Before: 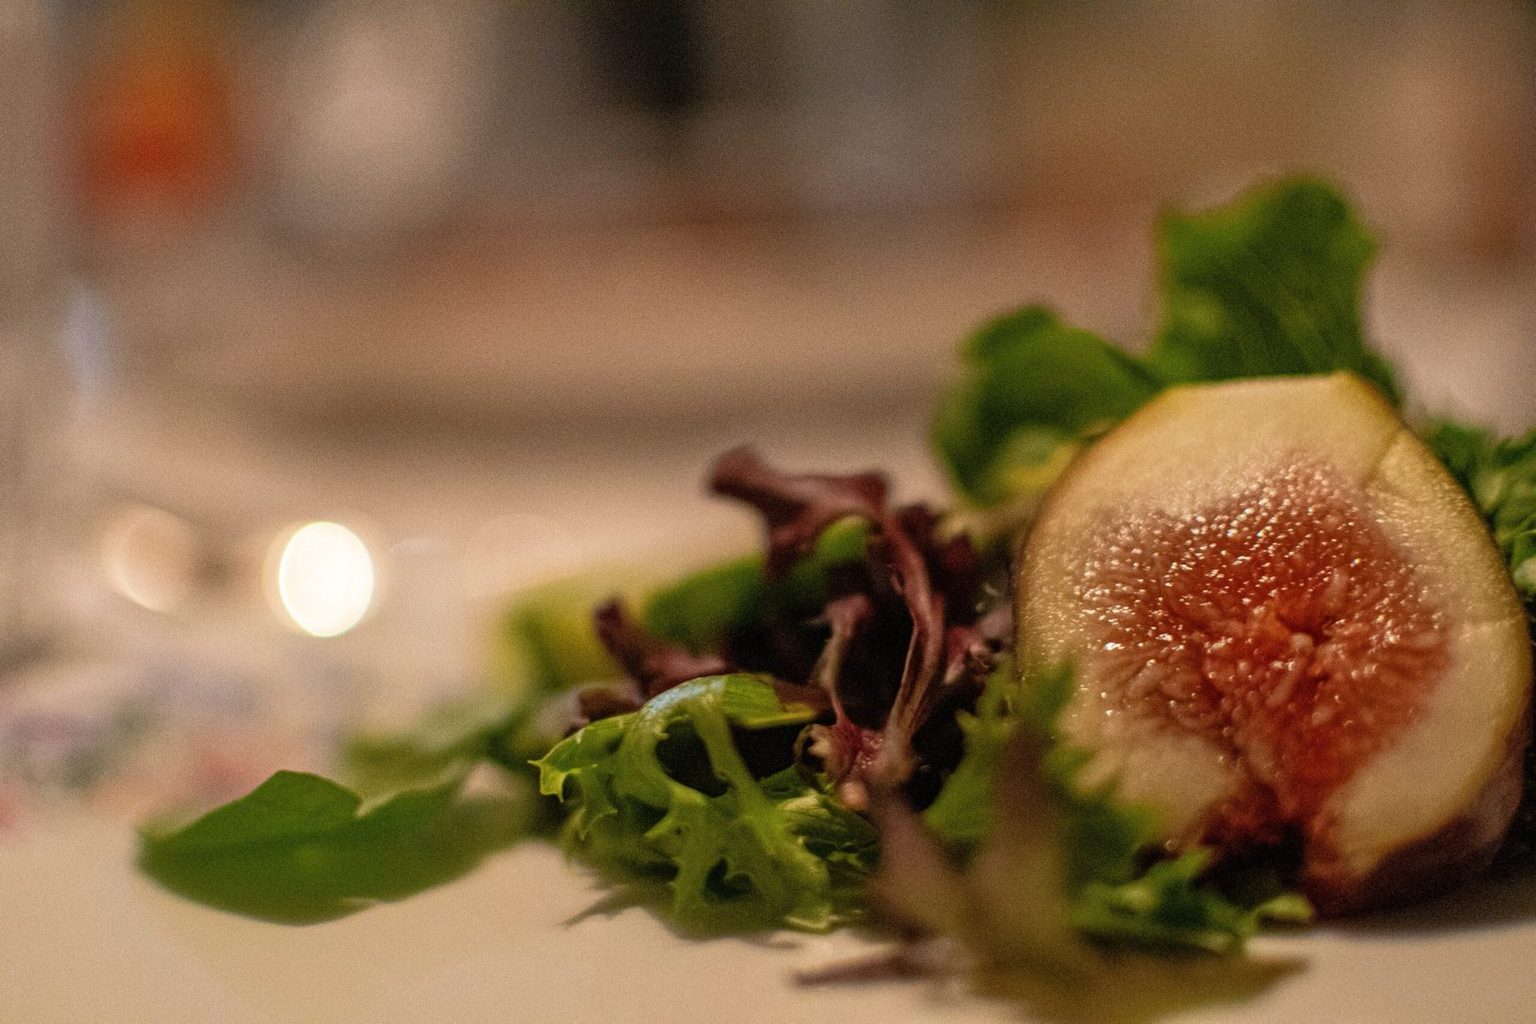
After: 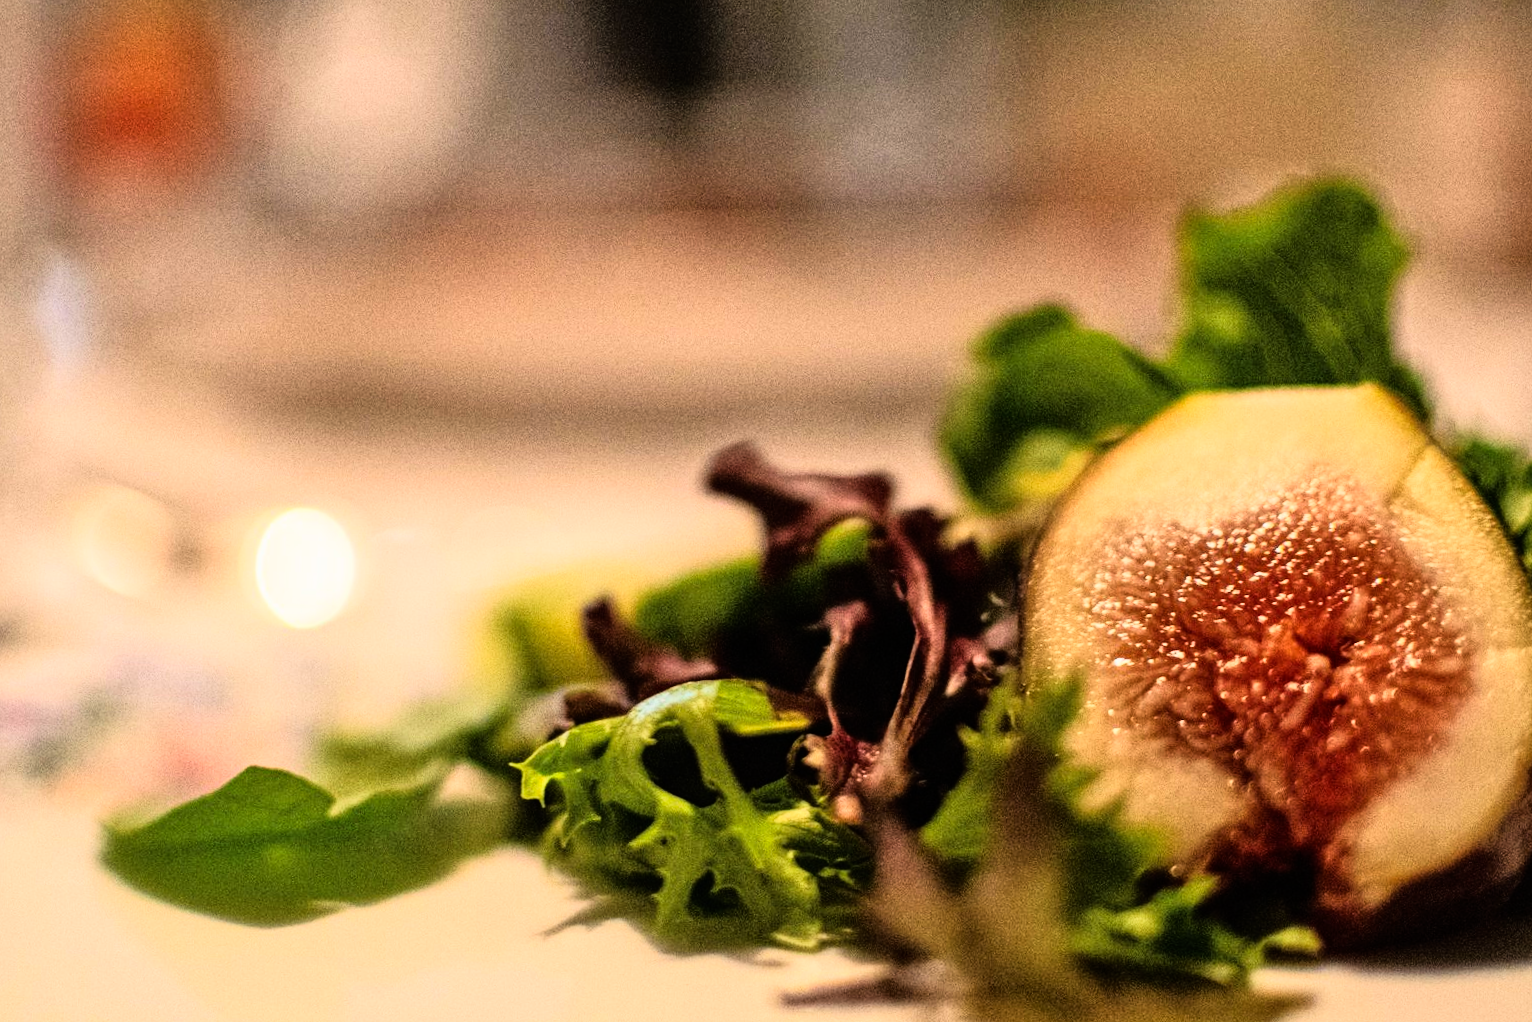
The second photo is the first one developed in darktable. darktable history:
rgb curve: curves: ch0 [(0, 0) (0.21, 0.15) (0.24, 0.21) (0.5, 0.75) (0.75, 0.96) (0.89, 0.99) (1, 1)]; ch1 [(0, 0.02) (0.21, 0.13) (0.25, 0.2) (0.5, 0.67) (0.75, 0.9) (0.89, 0.97) (1, 1)]; ch2 [(0, 0.02) (0.21, 0.13) (0.25, 0.2) (0.5, 0.67) (0.75, 0.9) (0.89, 0.97) (1, 1)], compensate middle gray true
contrast brightness saturation: contrast 0.04, saturation 0.07
crop and rotate: angle -1.69°
tone equalizer: -8 EV 0.25 EV, -7 EV 0.417 EV, -6 EV 0.417 EV, -5 EV 0.25 EV, -3 EV -0.25 EV, -2 EV -0.417 EV, -1 EV -0.417 EV, +0 EV -0.25 EV, edges refinement/feathering 500, mask exposure compensation -1.57 EV, preserve details guided filter
